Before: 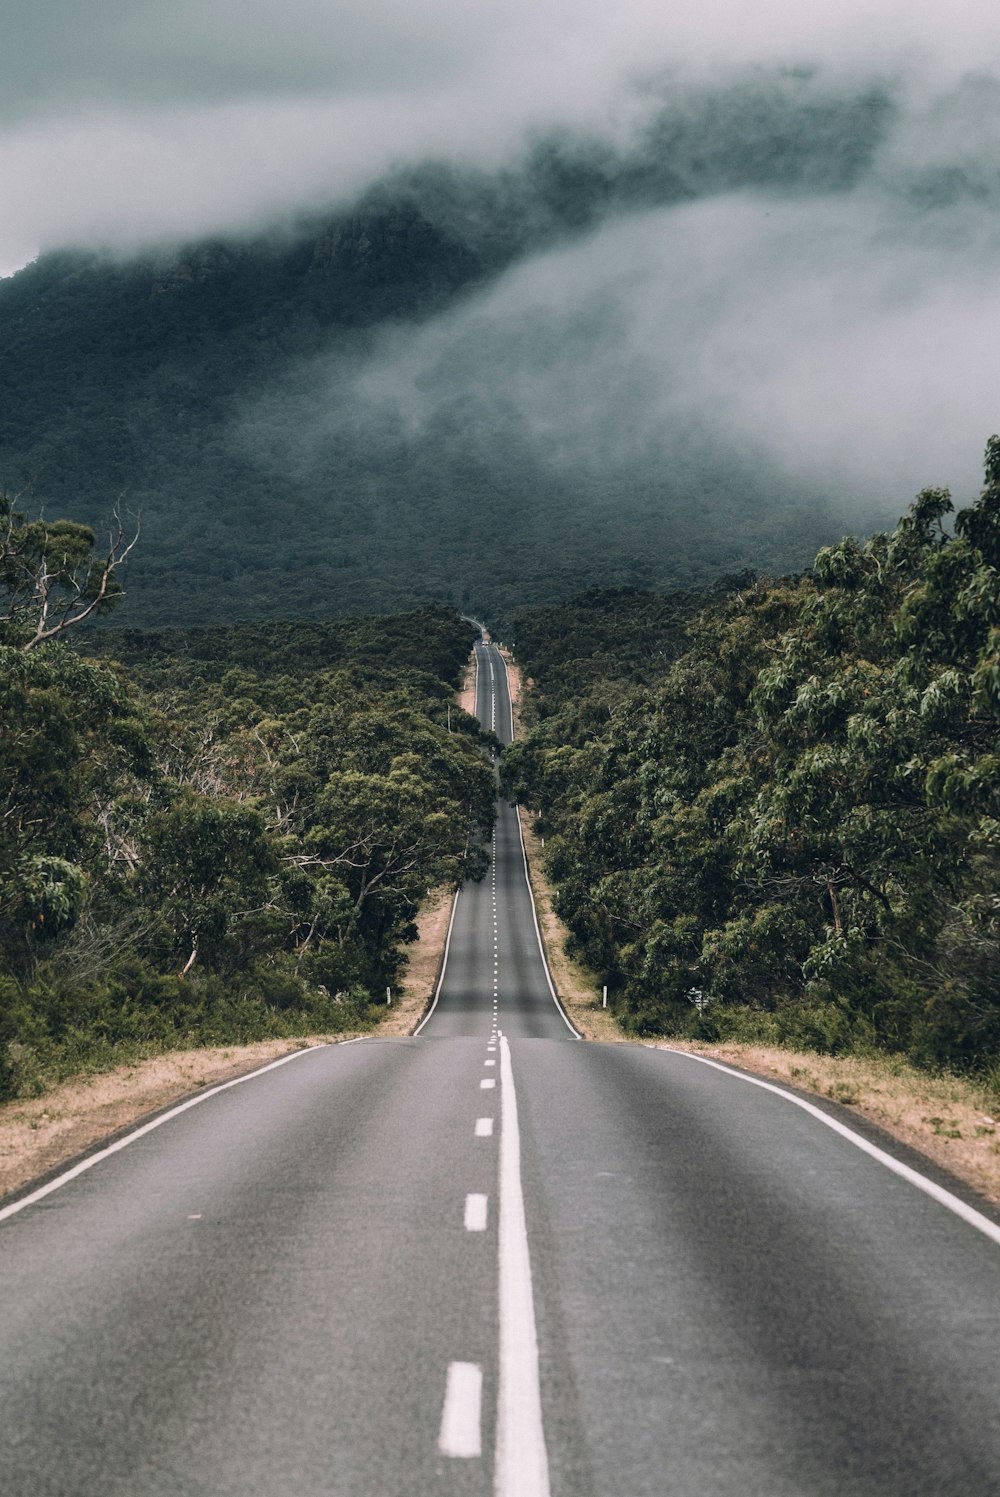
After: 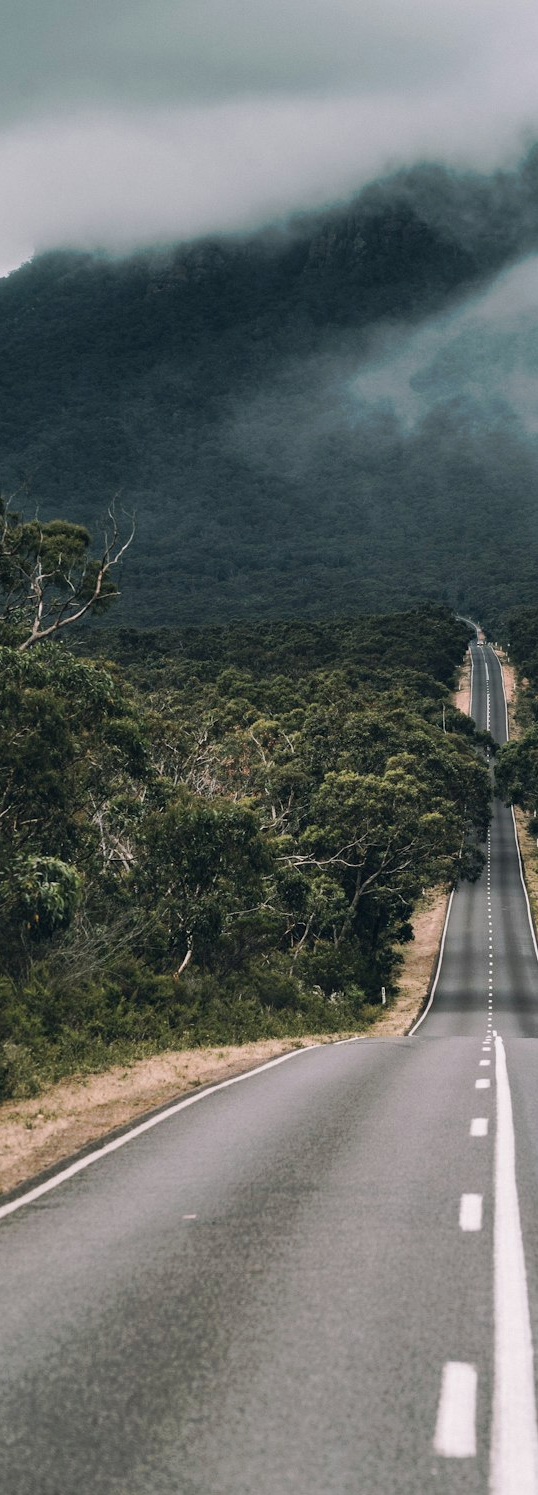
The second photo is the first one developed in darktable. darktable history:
tone curve: curves: ch0 [(0, 0) (0.003, 0.003) (0.011, 0.01) (0.025, 0.023) (0.044, 0.042) (0.069, 0.065) (0.1, 0.094) (0.136, 0.128) (0.177, 0.167) (0.224, 0.211) (0.277, 0.261) (0.335, 0.315) (0.399, 0.375) (0.468, 0.441) (0.543, 0.543) (0.623, 0.623) (0.709, 0.709) (0.801, 0.801) (0.898, 0.898) (1, 1)], preserve colors none
crop: left 0.587%, right 45.588%, bottom 0.086%
